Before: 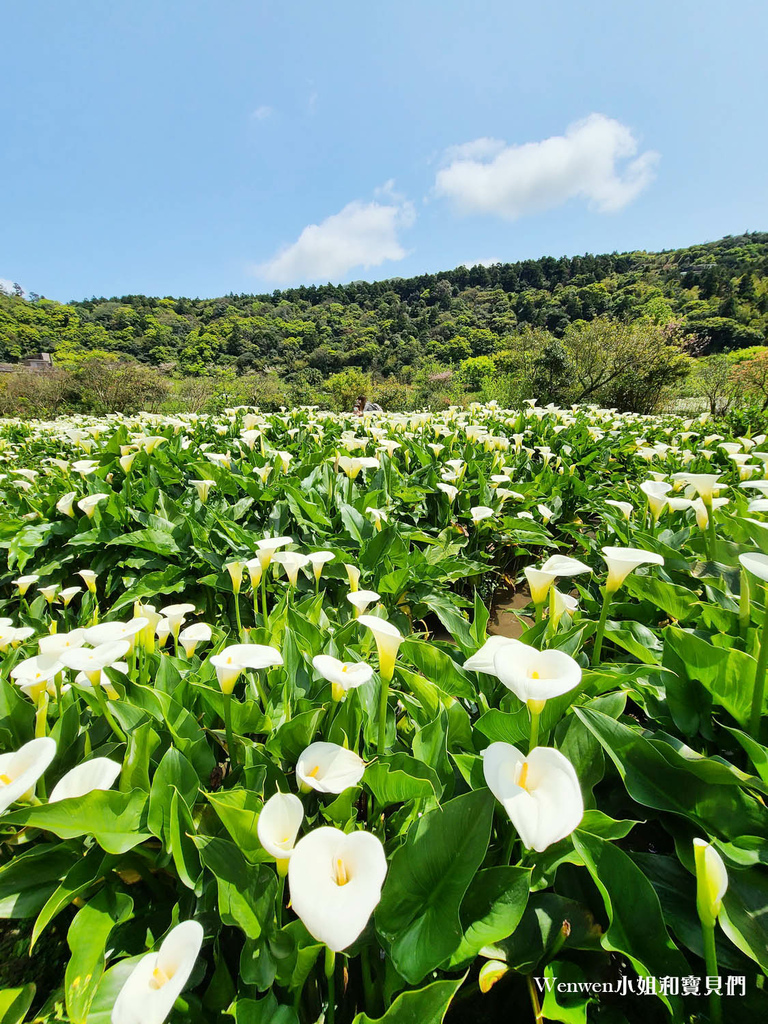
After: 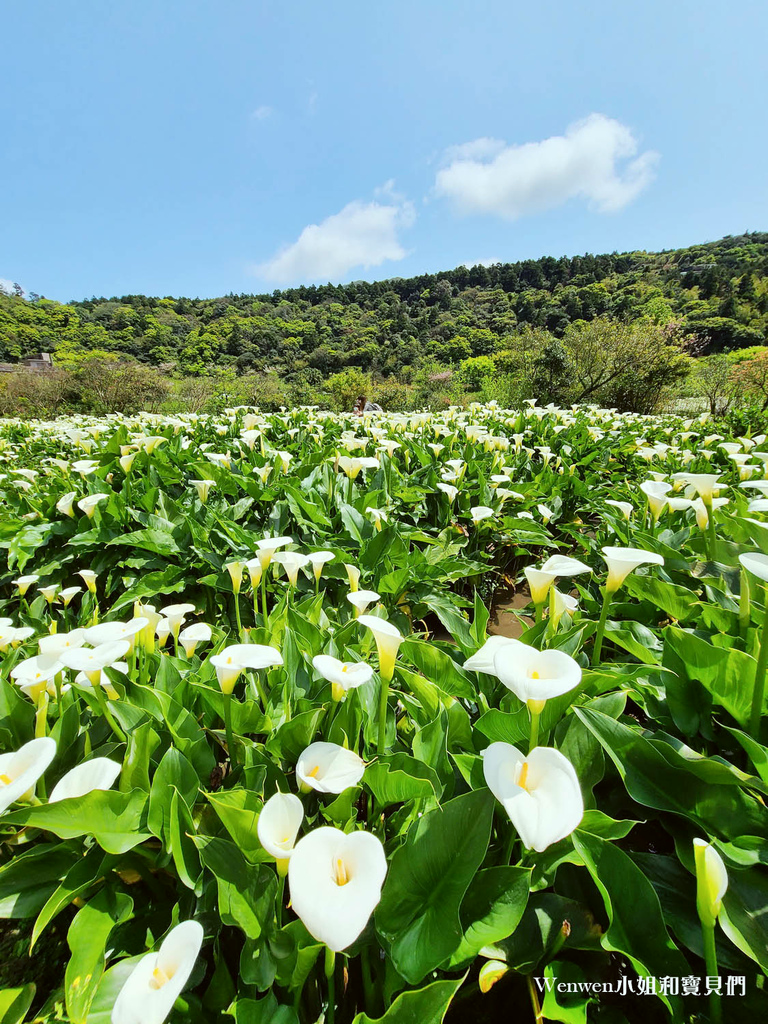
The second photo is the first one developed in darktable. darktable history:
color correction: highlights a* -2.88, highlights b* -2.86, shadows a* 2.21, shadows b* 2.68
exposure: compensate highlight preservation false
